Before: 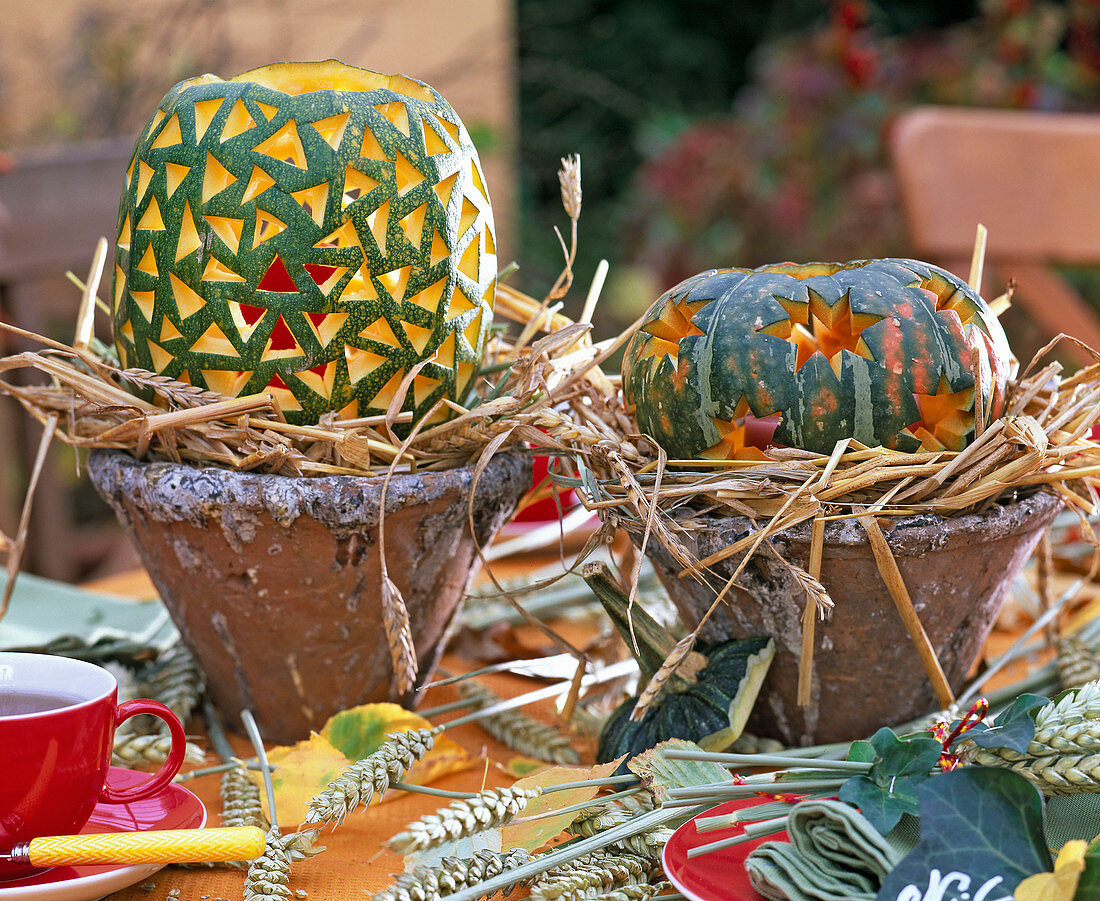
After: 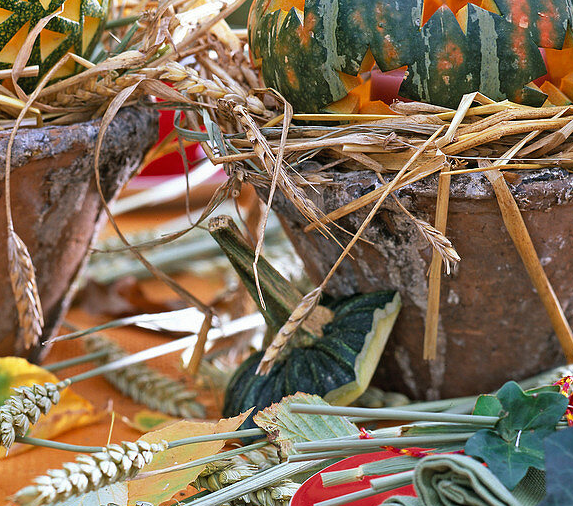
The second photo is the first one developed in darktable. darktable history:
crop: left 34.006%, top 38.402%, right 13.883%, bottom 5.343%
